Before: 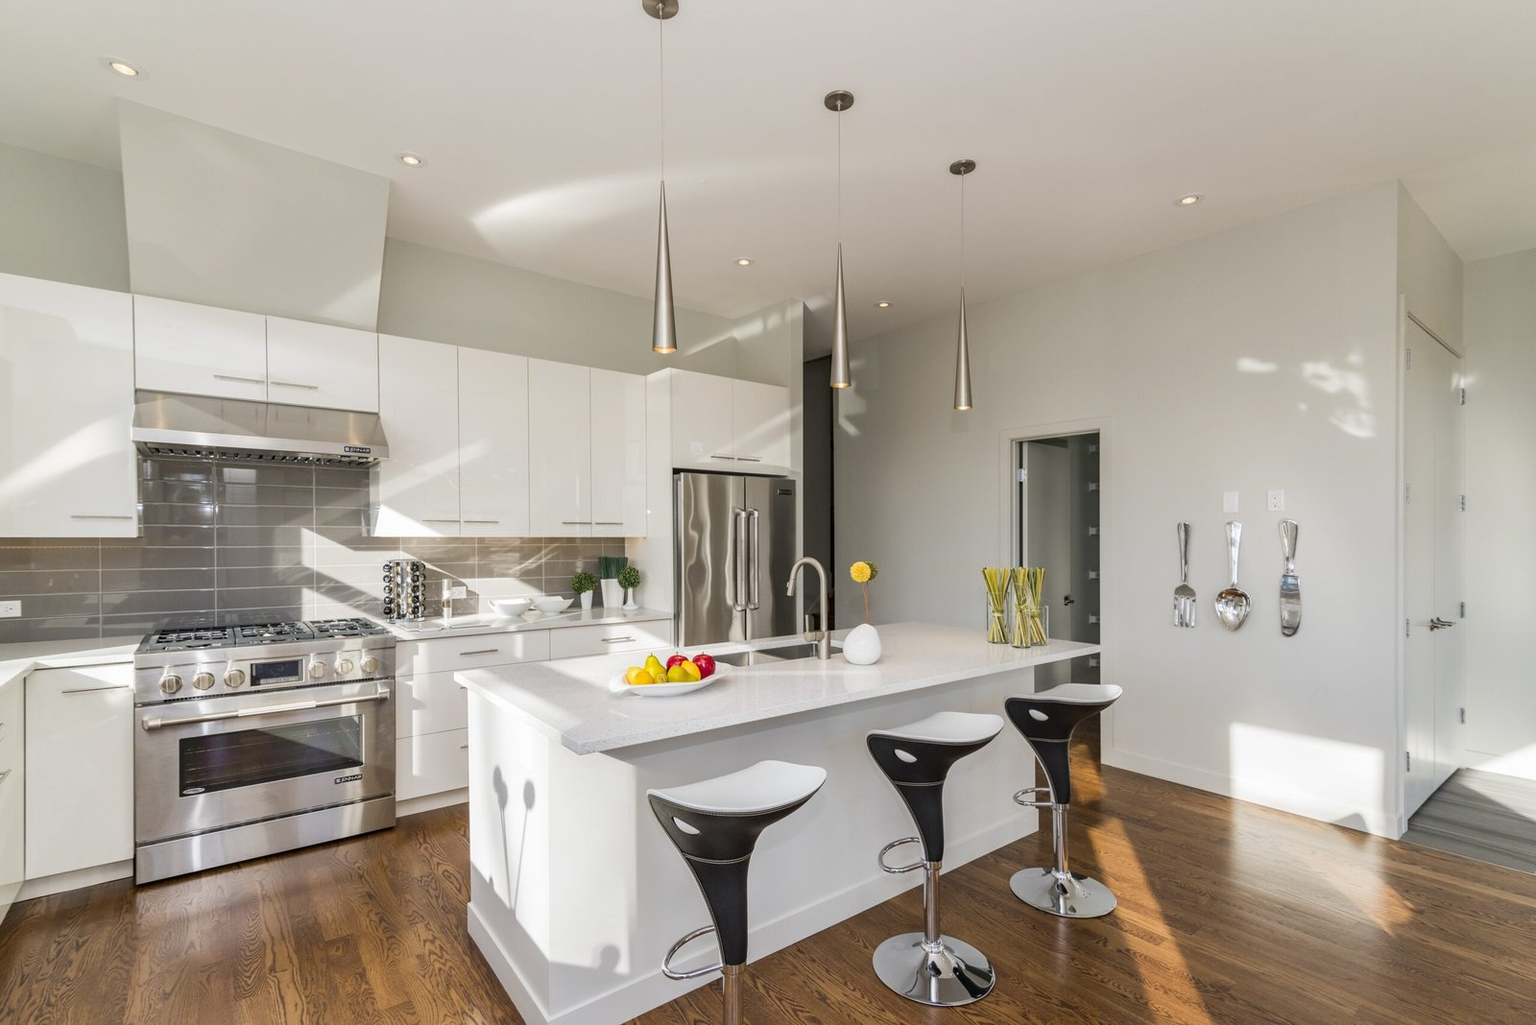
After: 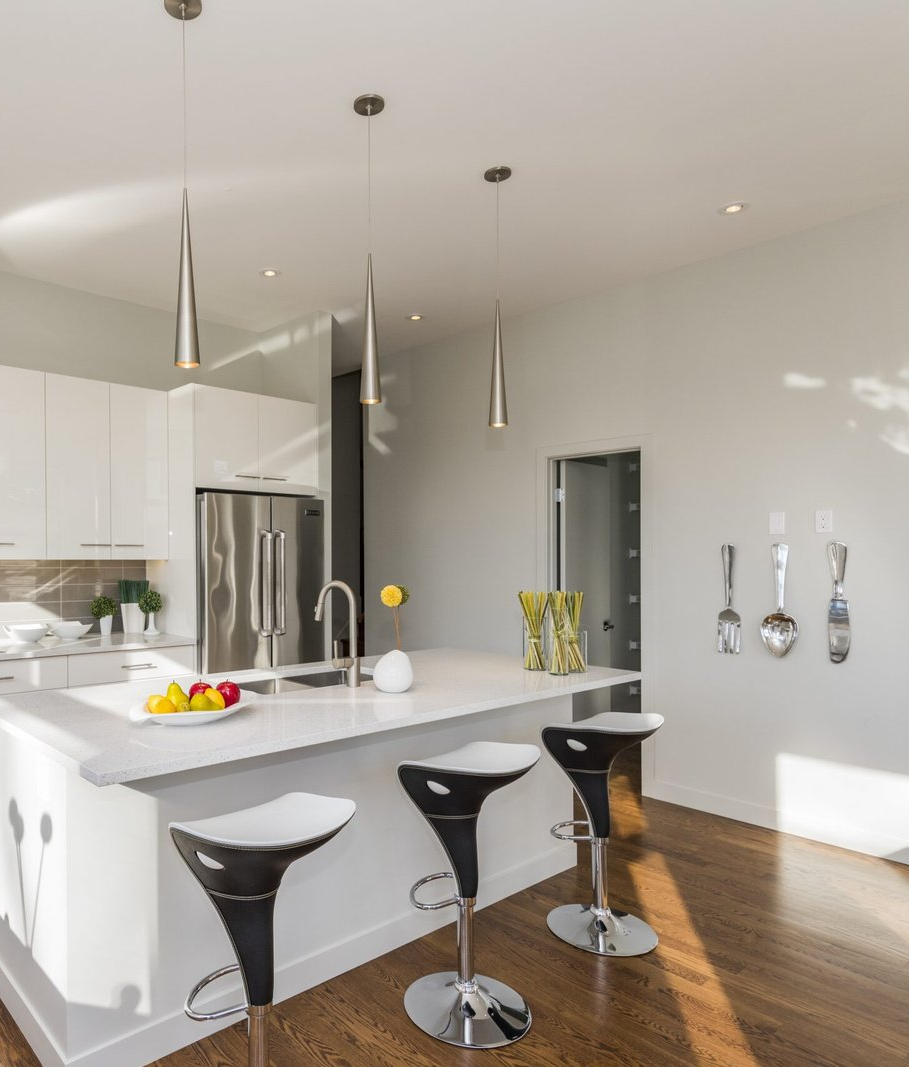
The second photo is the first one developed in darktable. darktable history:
crop: left 31.595%, top 0.004%, right 11.577%
